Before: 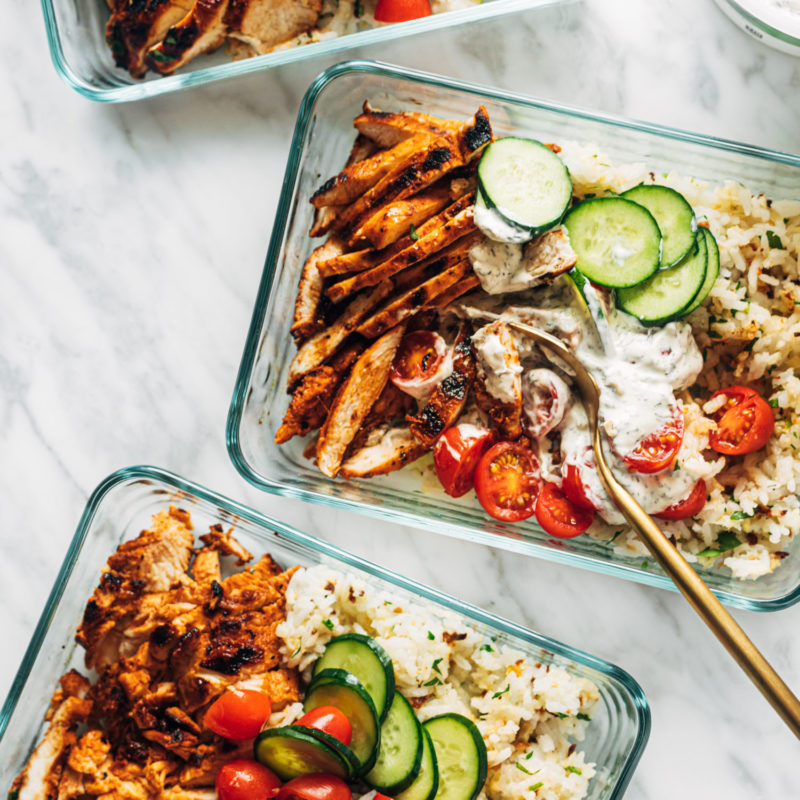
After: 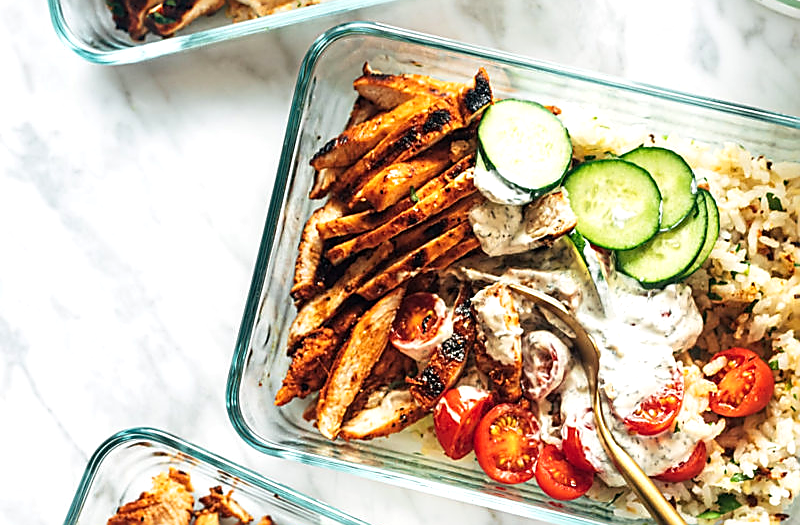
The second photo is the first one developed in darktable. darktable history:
exposure: exposure 0.376 EV, compensate highlight preservation false
sharpen: radius 1.4, amount 1.25, threshold 0.7
crop and rotate: top 4.848%, bottom 29.503%
